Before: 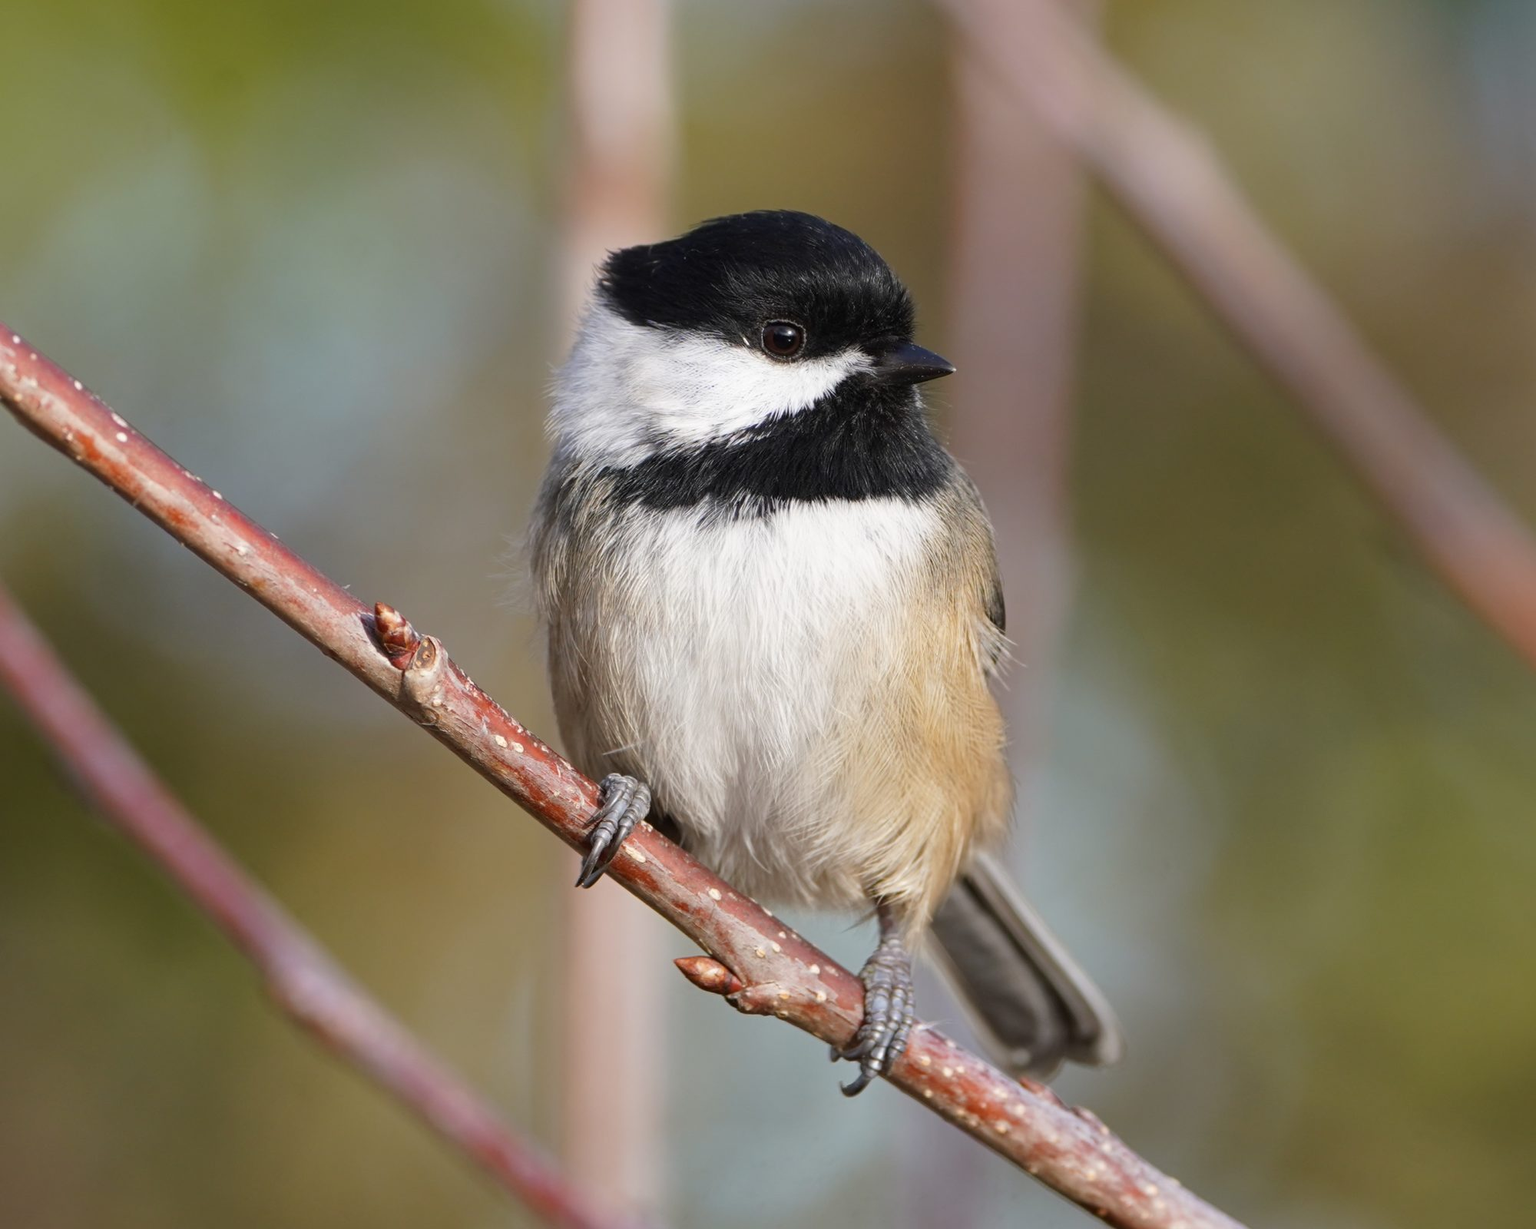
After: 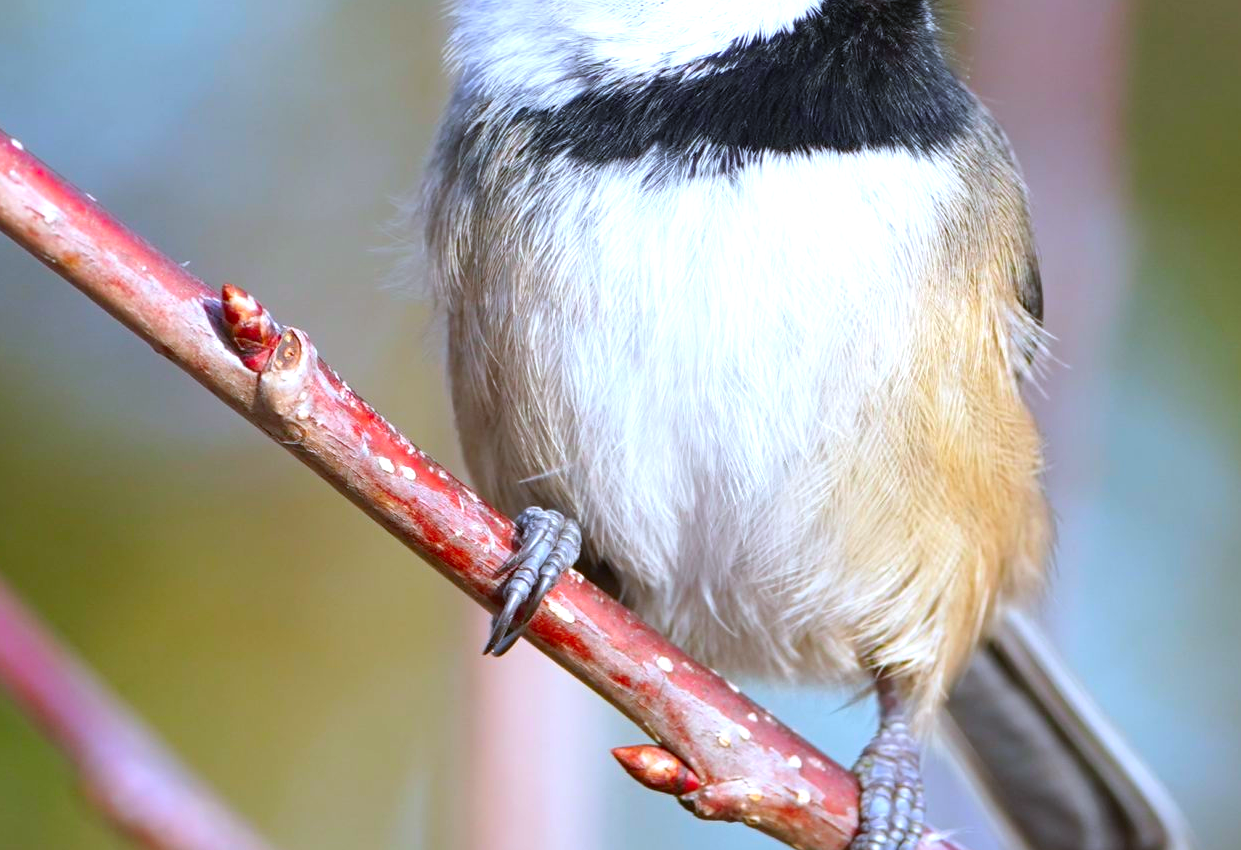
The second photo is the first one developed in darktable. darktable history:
color contrast: green-magenta contrast 1.69, blue-yellow contrast 1.49
crop: left 13.312%, top 31.28%, right 24.627%, bottom 15.582%
white balance: red 0.926, green 1.003, blue 1.133
exposure: exposure 0.6 EV, compensate highlight preservation false
